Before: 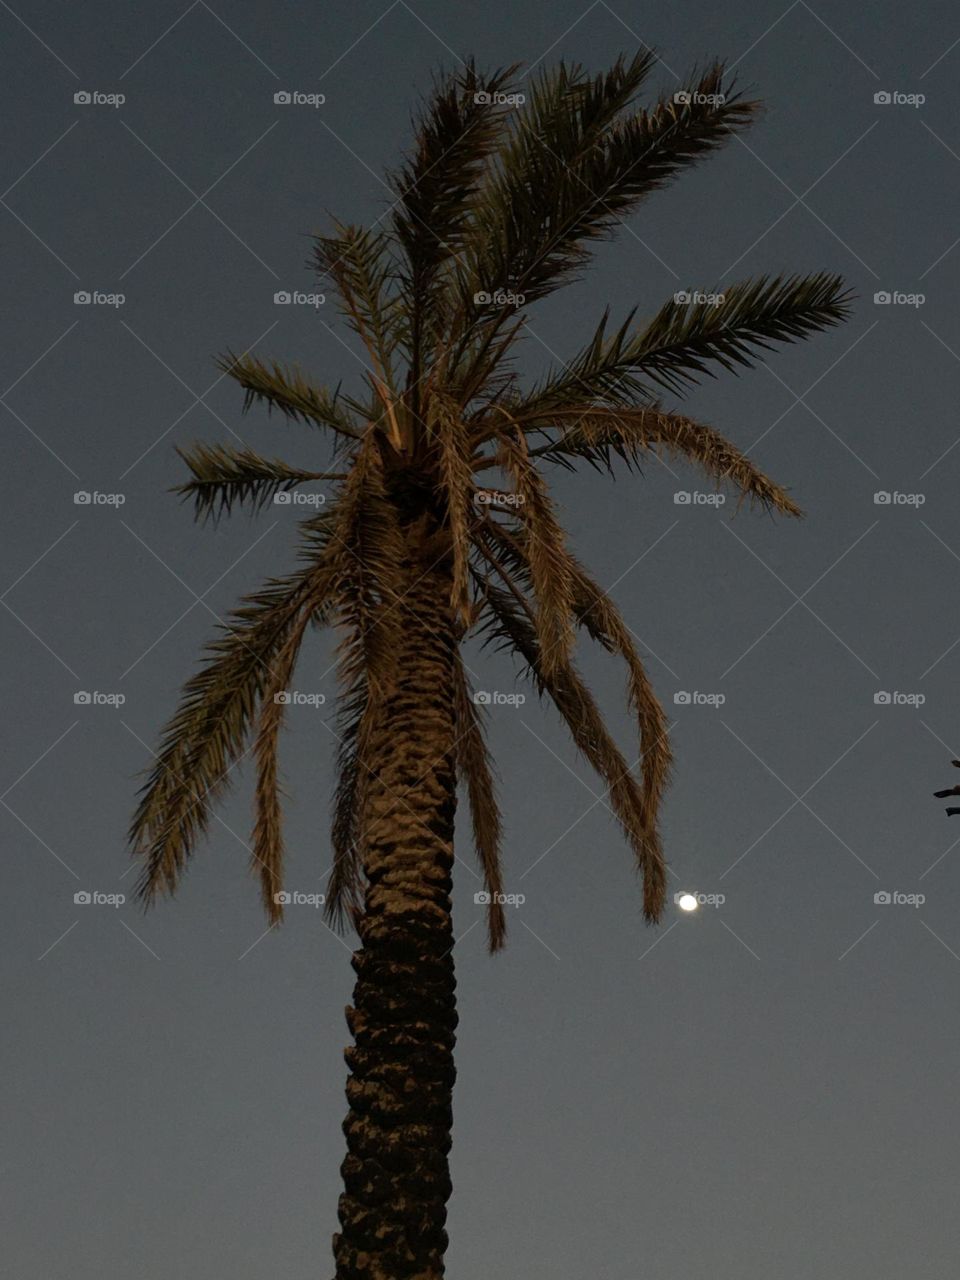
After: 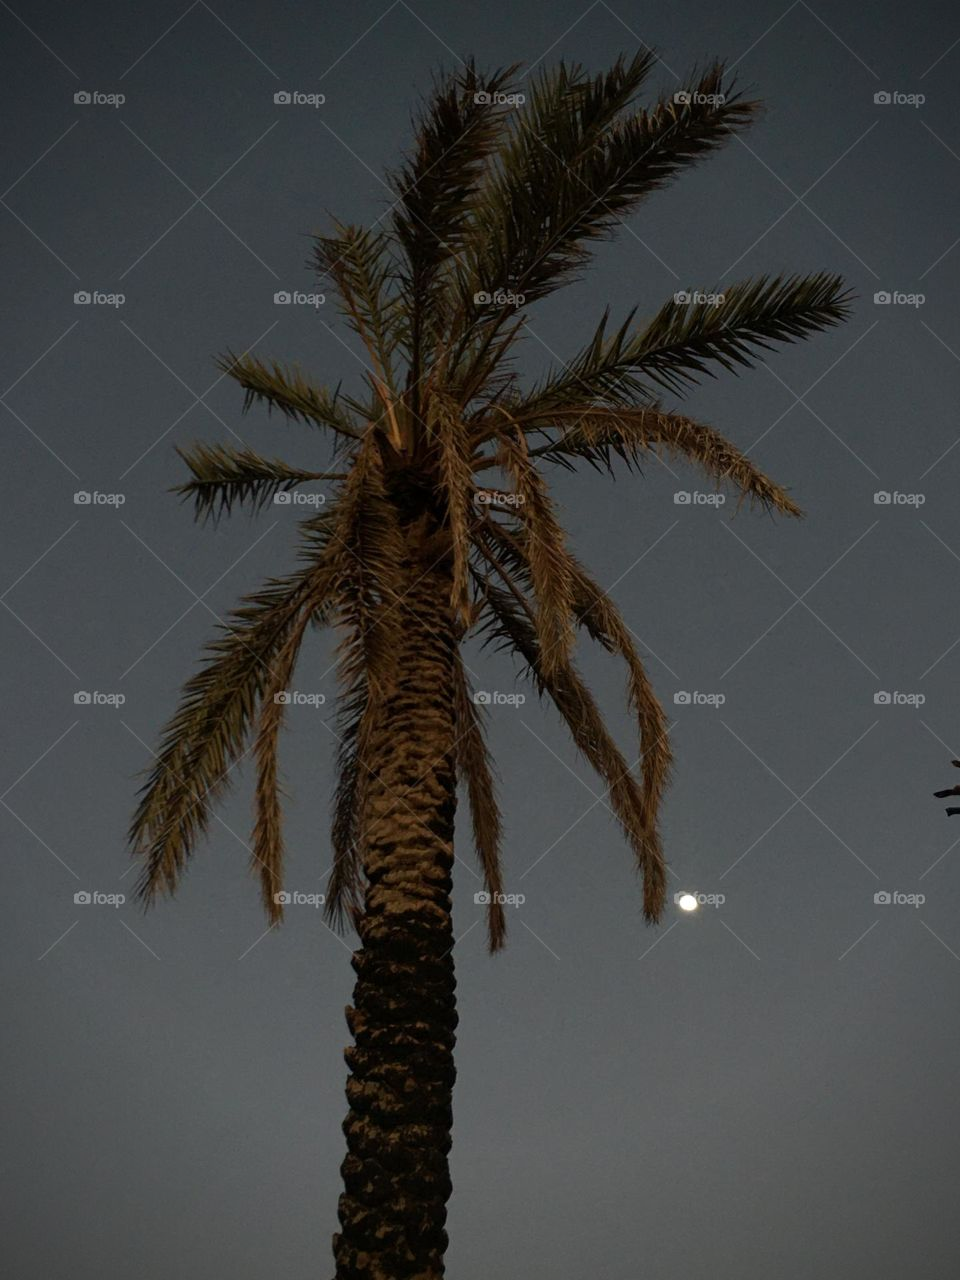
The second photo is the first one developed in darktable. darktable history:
vignetting: brightness -0.638, saturation -0.015
